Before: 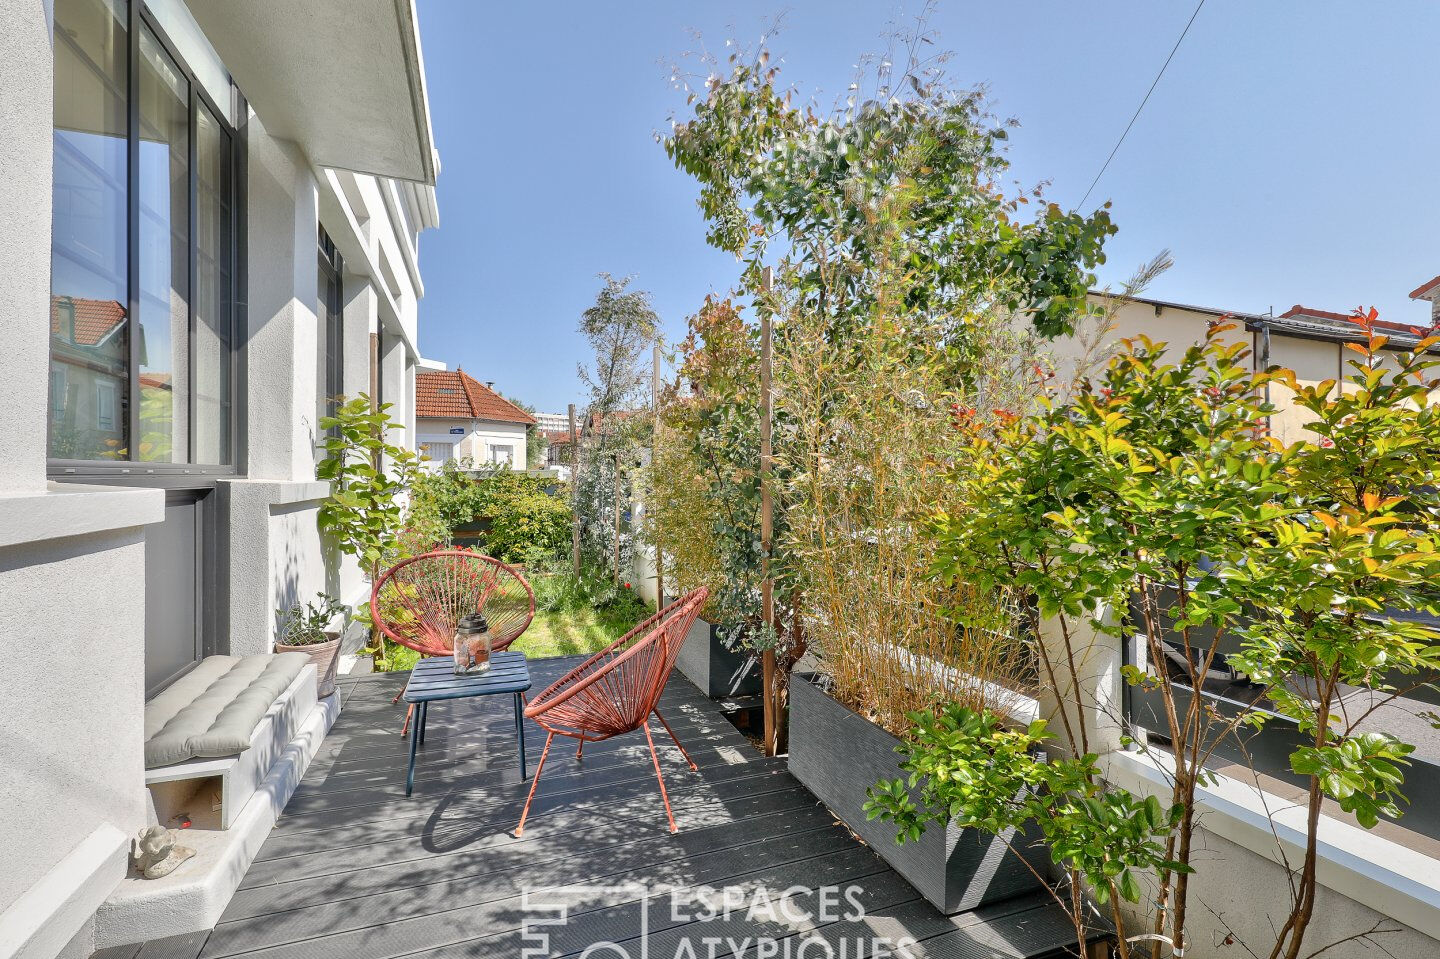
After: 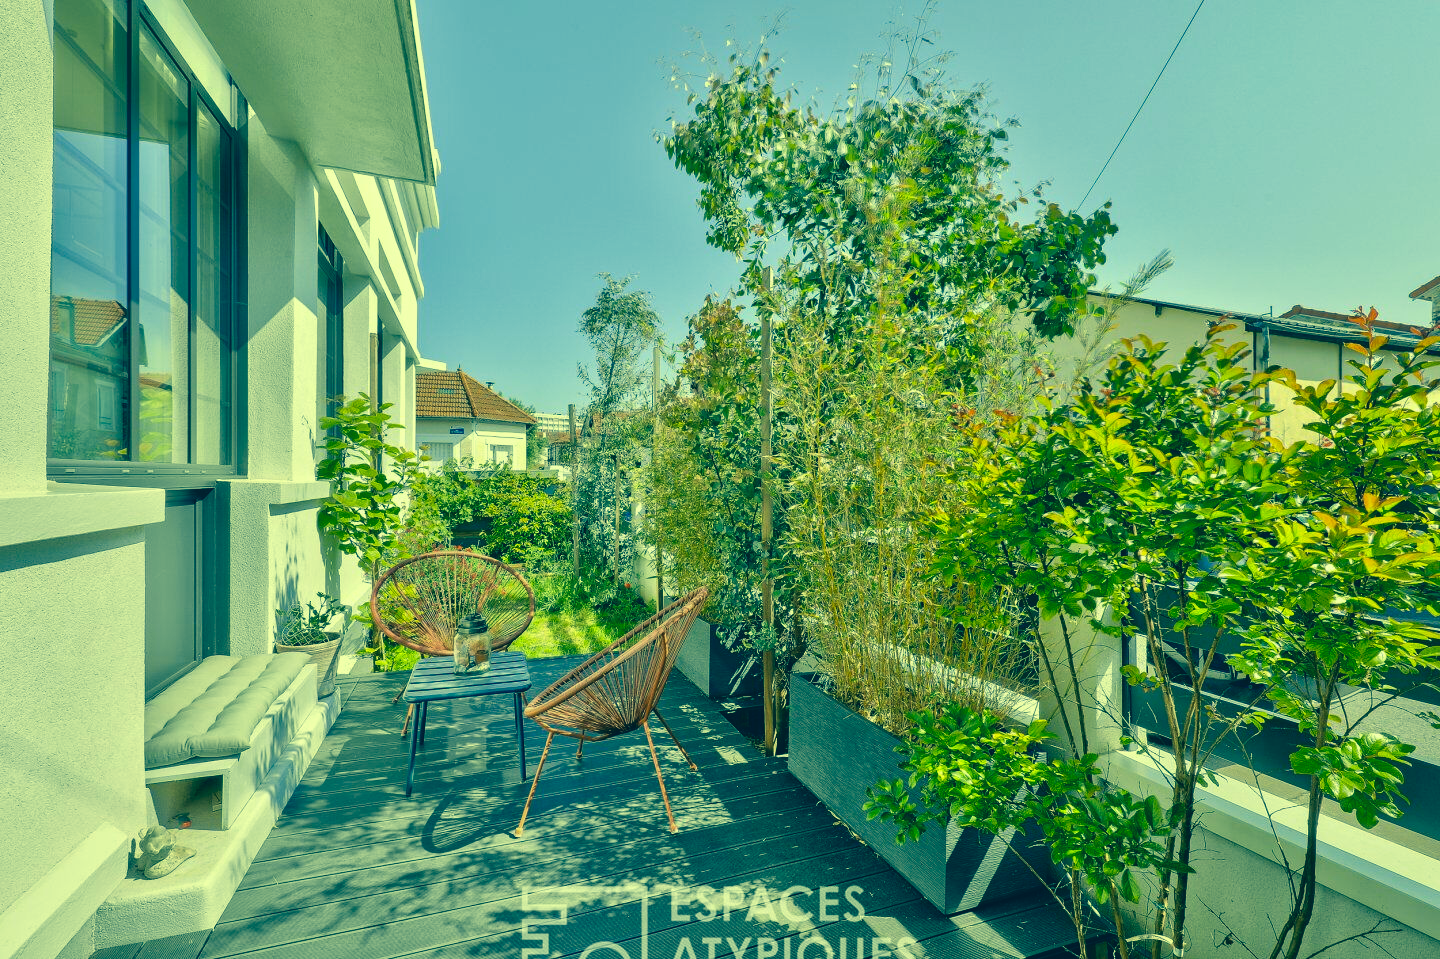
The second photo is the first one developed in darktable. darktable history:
contrast brightness saturation: contrast 0.074
color correction: highlights a* -16.24, highlights b* 39.61, shadows a* -39.33, shadows b* -26.67
